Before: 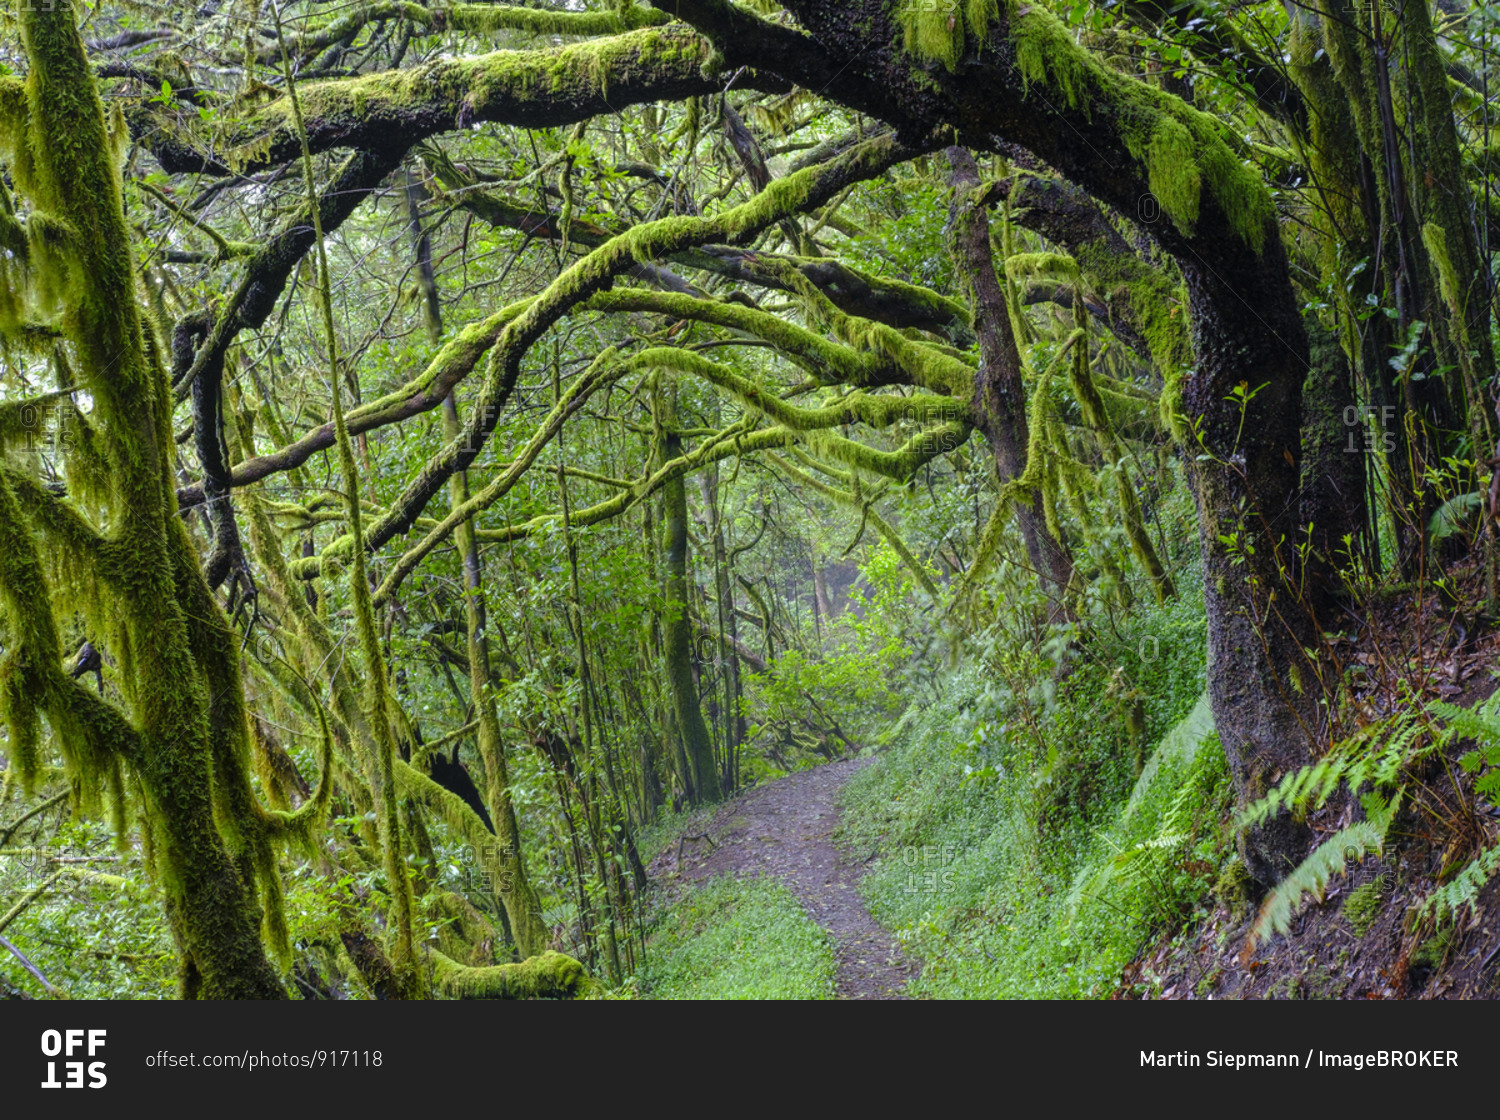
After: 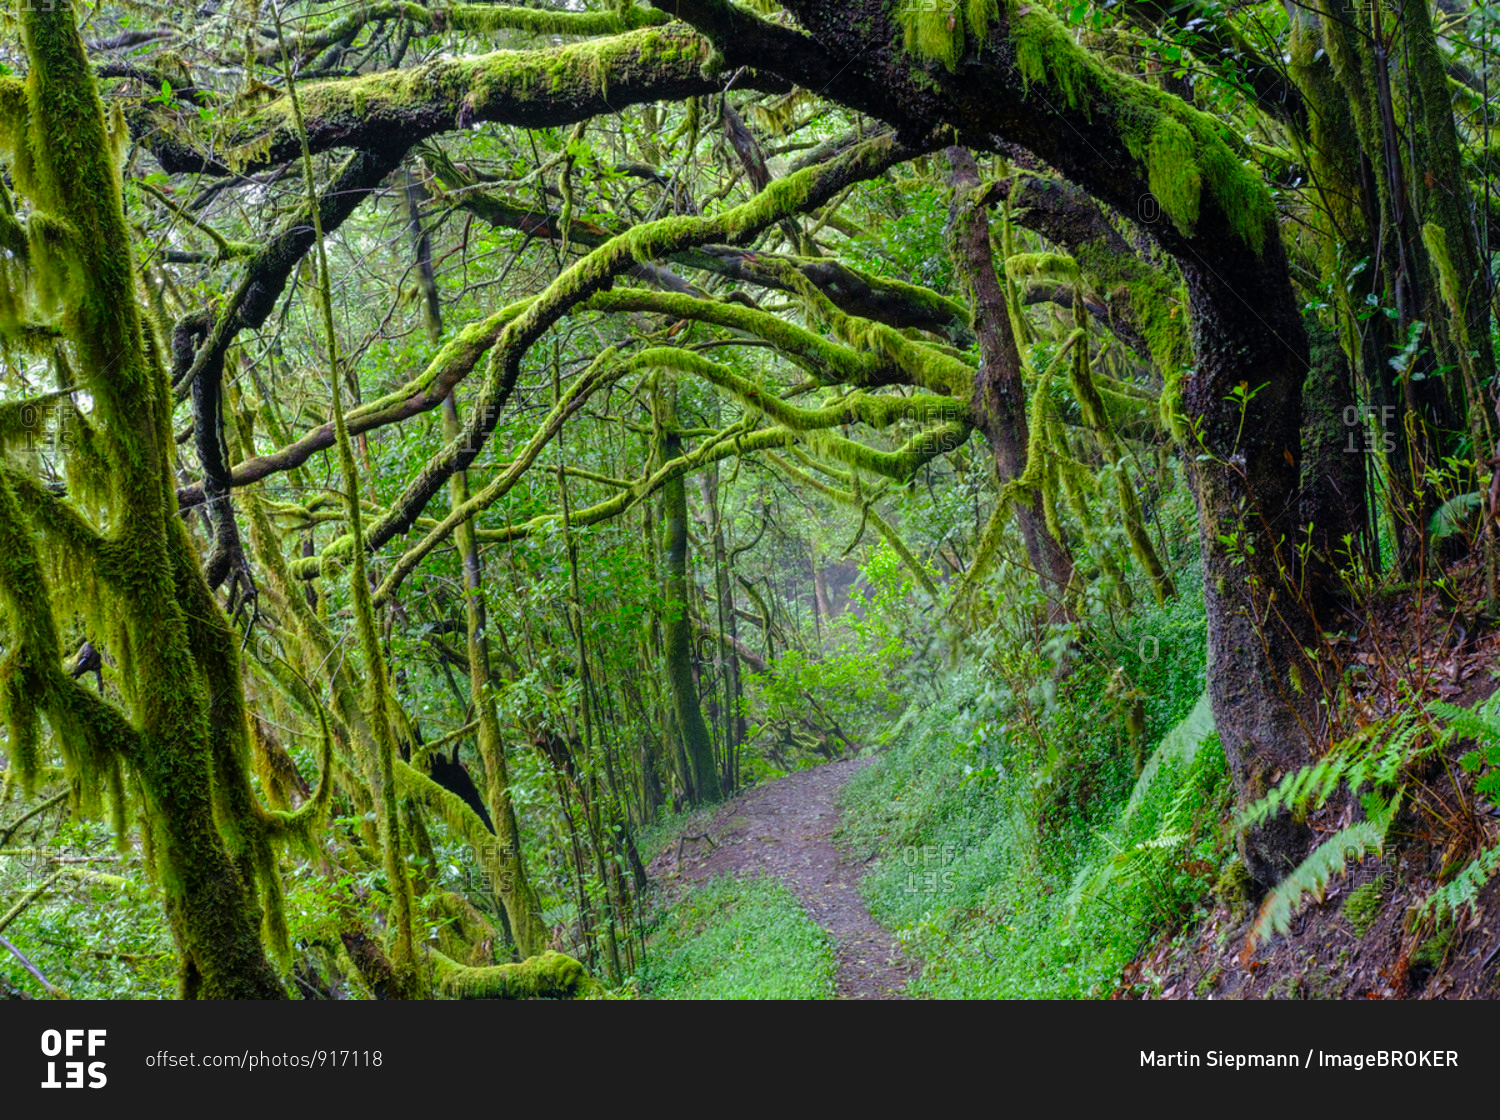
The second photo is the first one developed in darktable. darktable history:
color zones: curves: ch1 [(0, 0.523) (0.143, 0.545) (0.286, 0.52) (0.429, 0.506) (0.571, 0.503) (0.714, 0.503) (0.857, 0.508) (1, 0.523)]
